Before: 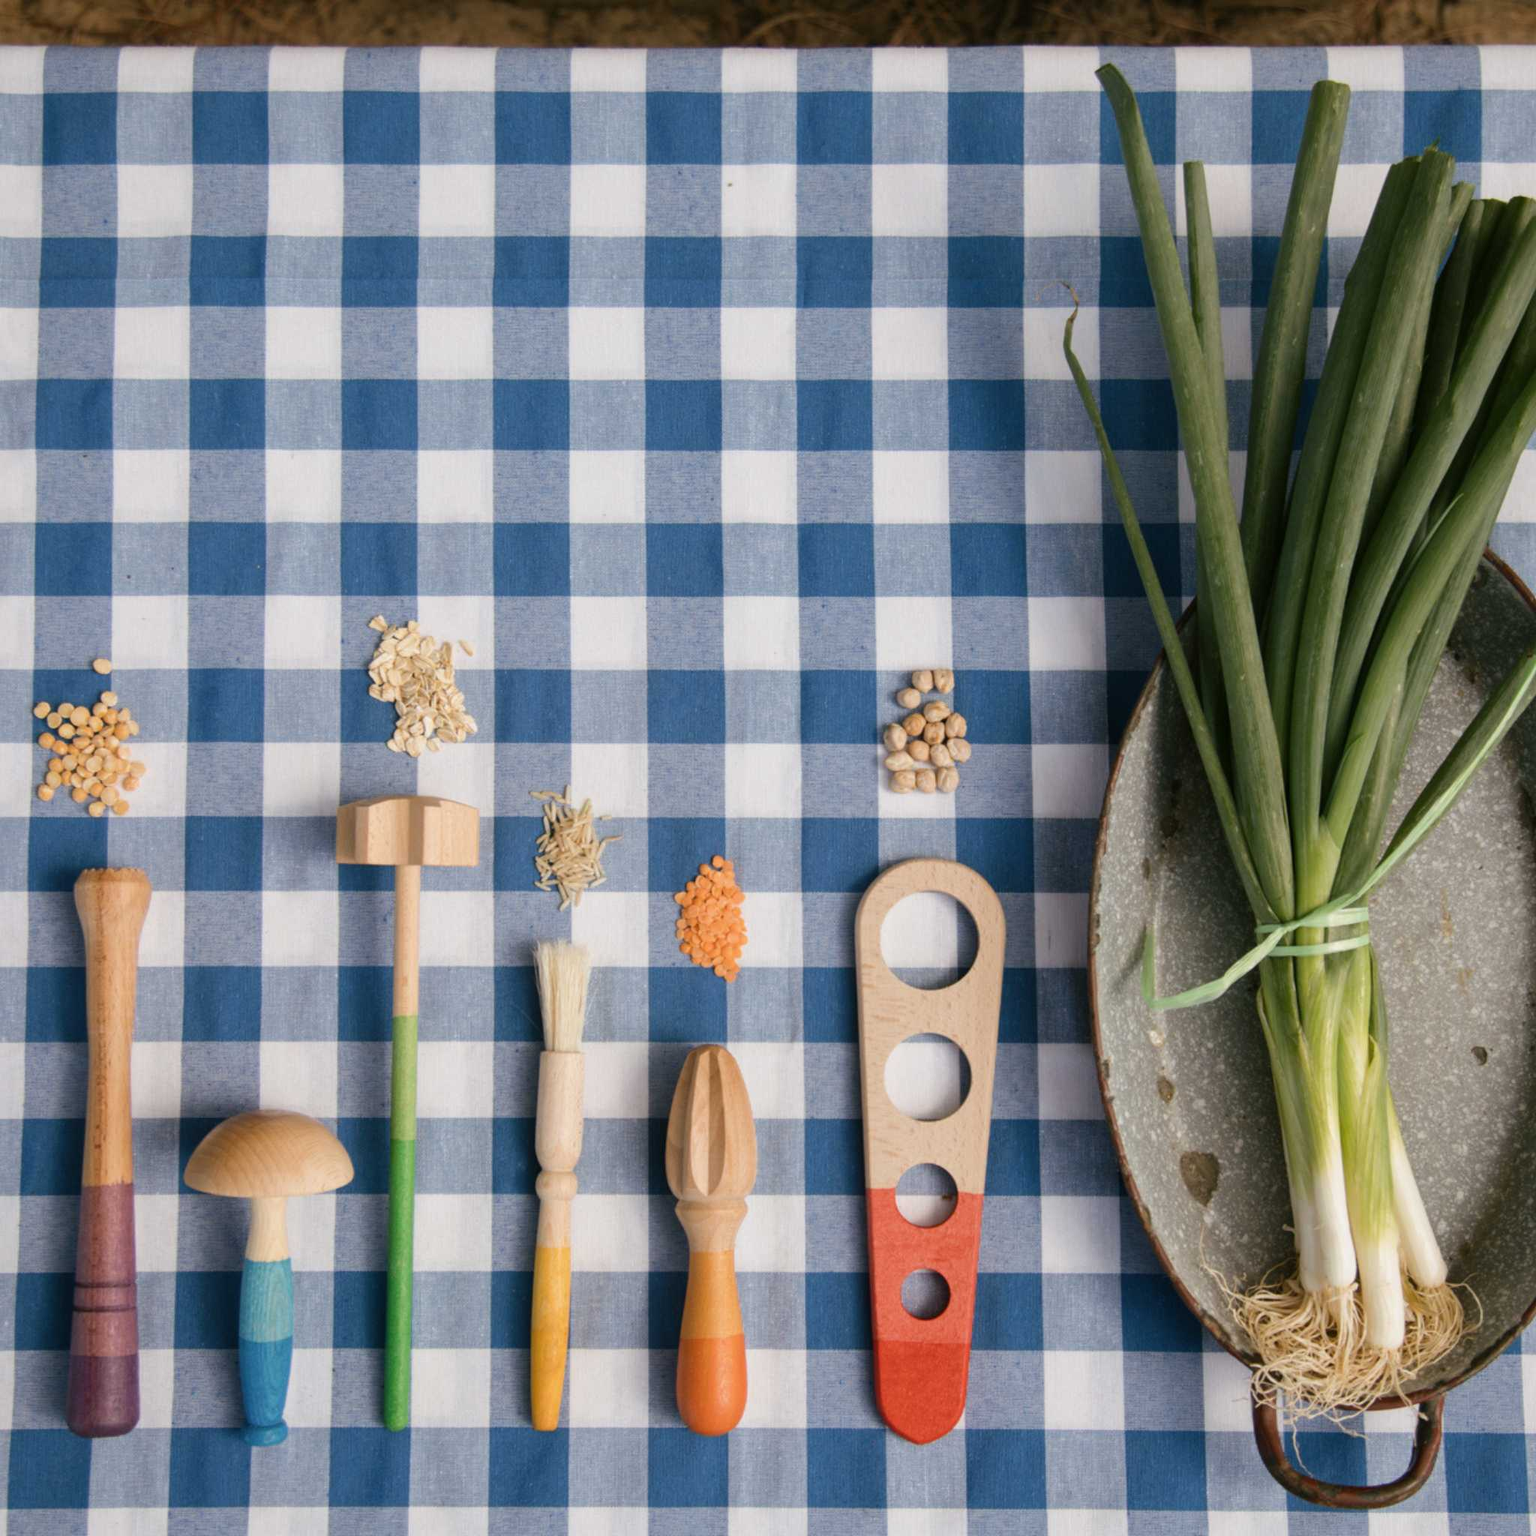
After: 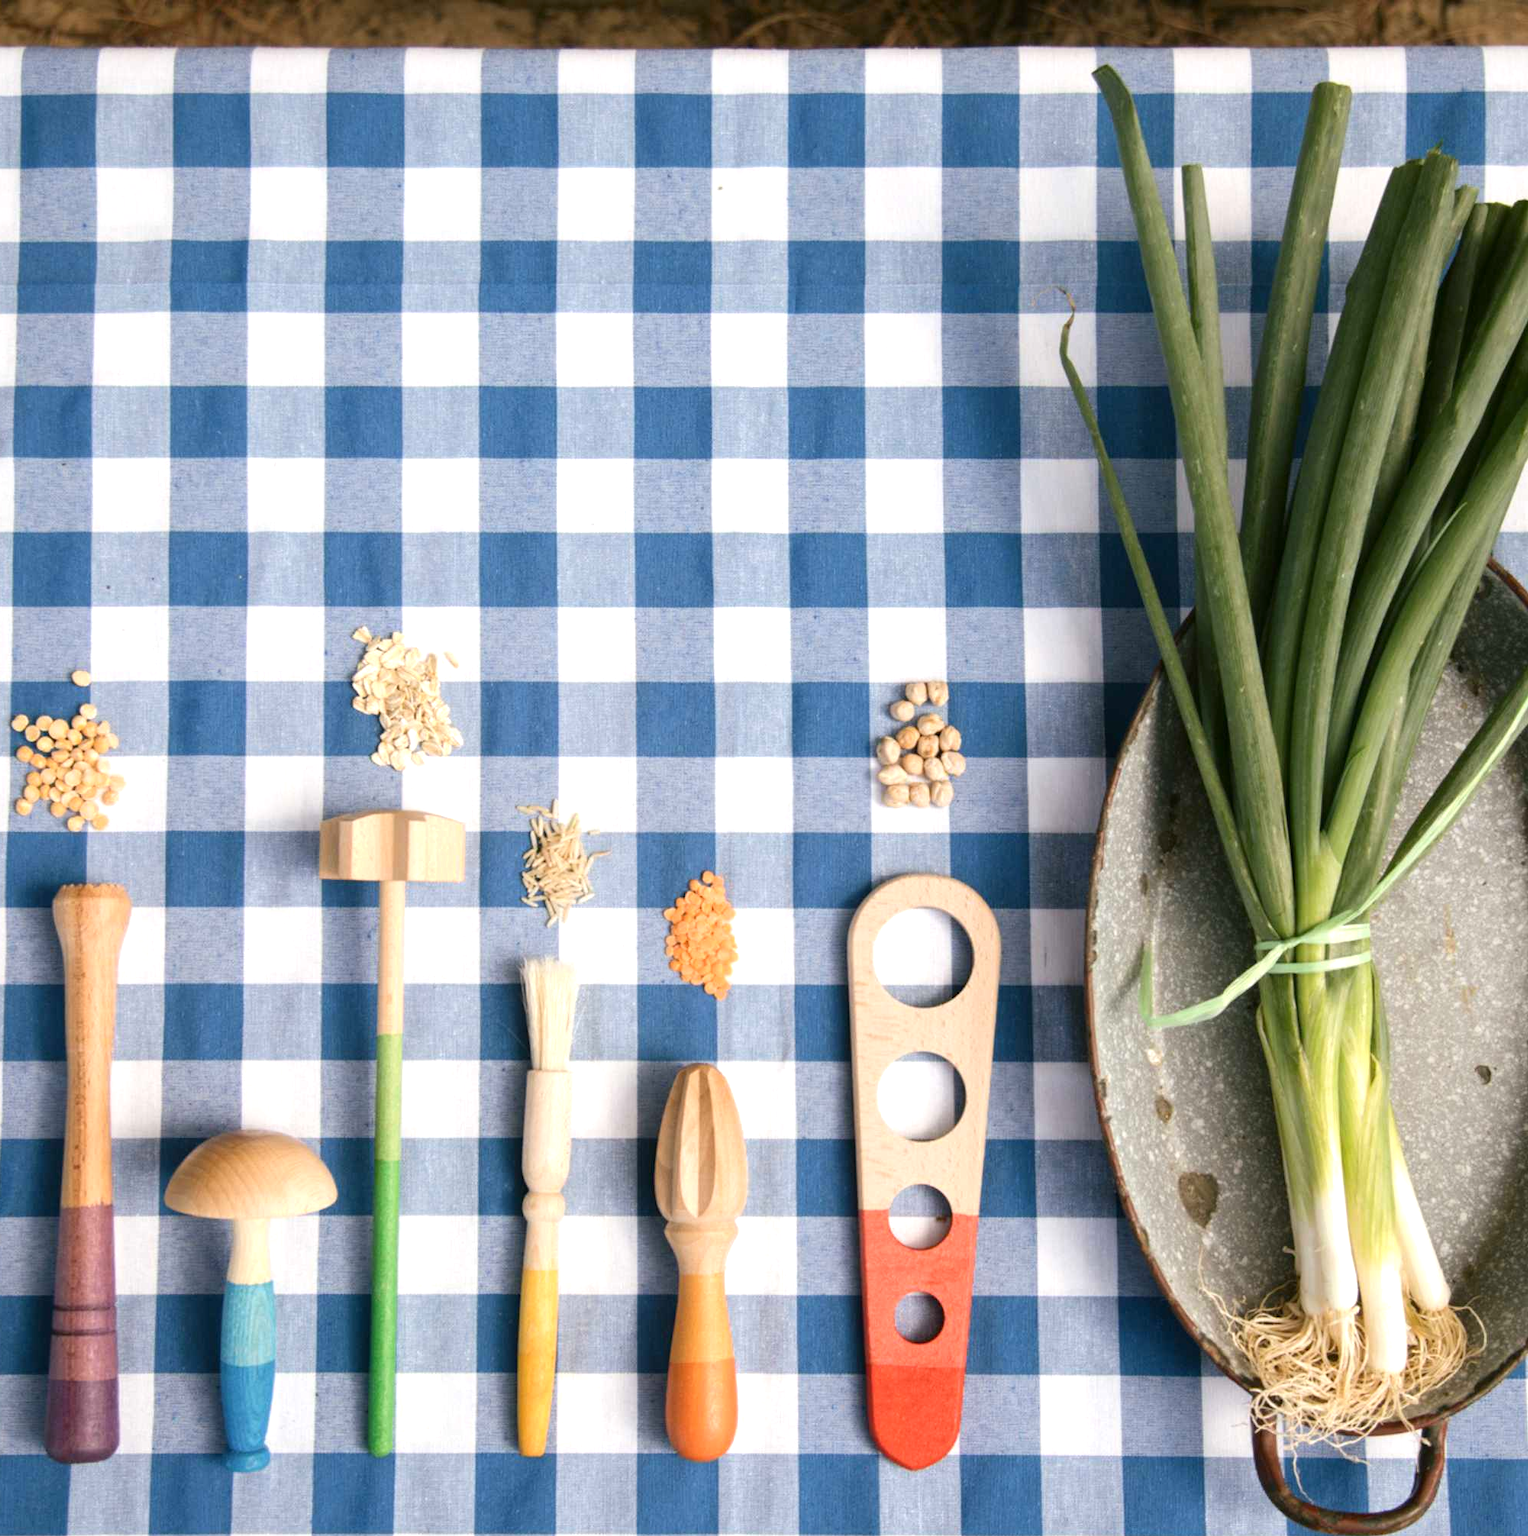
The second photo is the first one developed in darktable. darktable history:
shadows and highlights: shadows -30.9, highlights 29.17, highlights color adjustment 0.23%
exposure: exposure 0.657 EV, compensate highlight preservation false
tone equalizer: edges refinement/feathering 500, mask exposure compensation -1.57 EV, preserve details no
crop and rotate: left 1.481%, right 0.734%, bottom 1.714%
